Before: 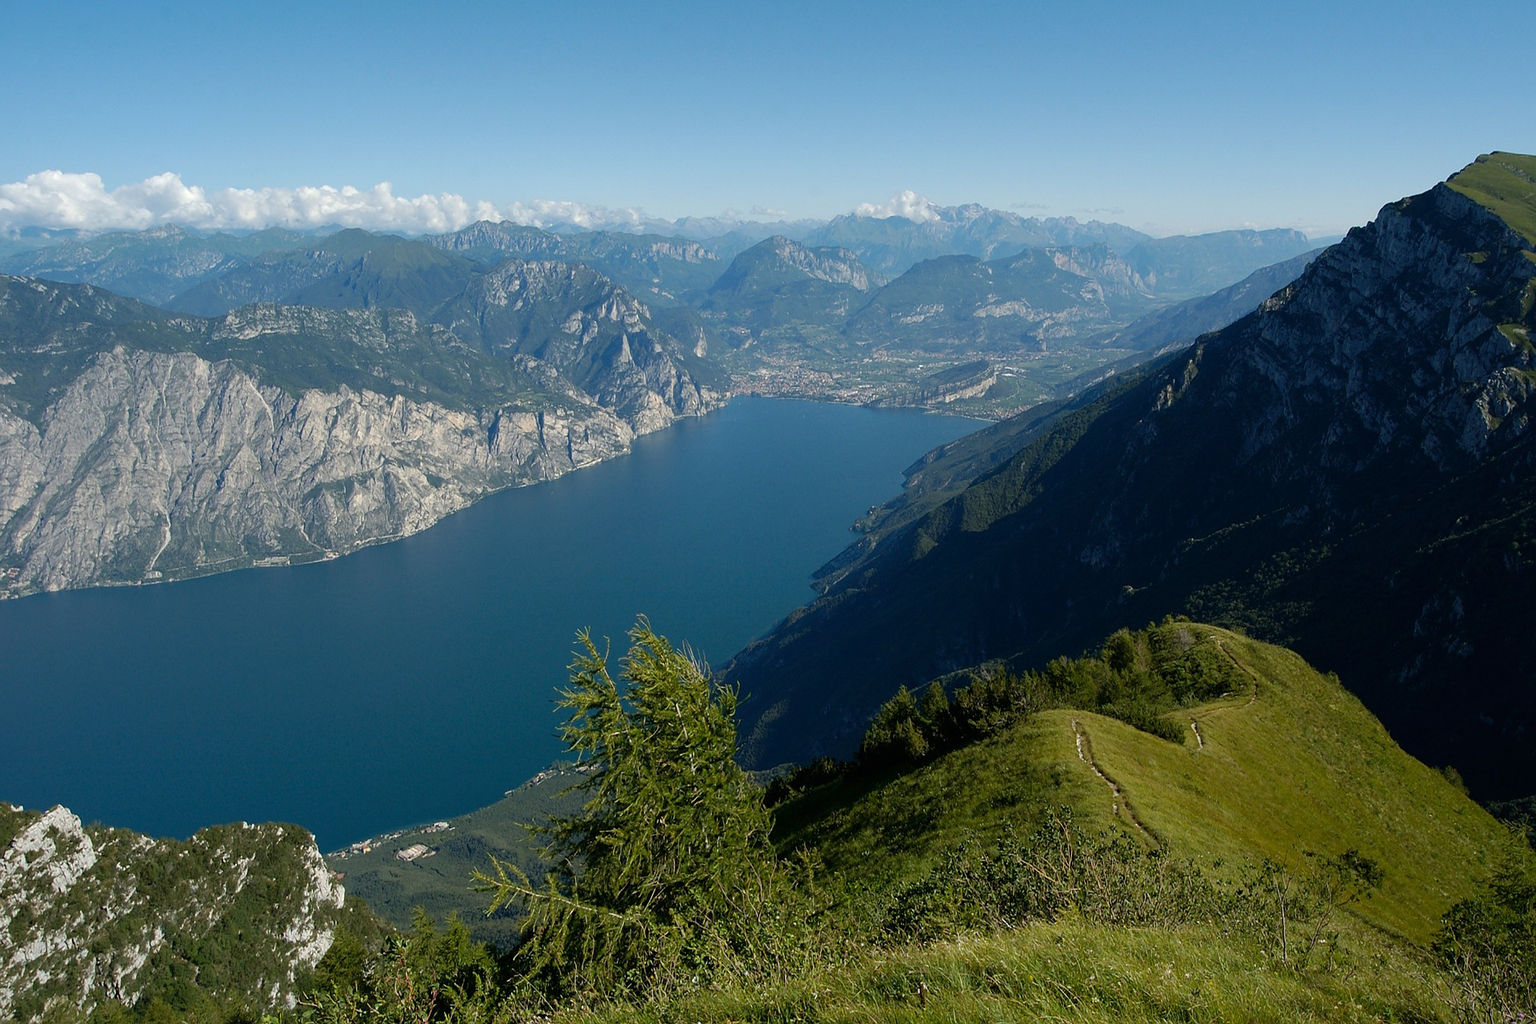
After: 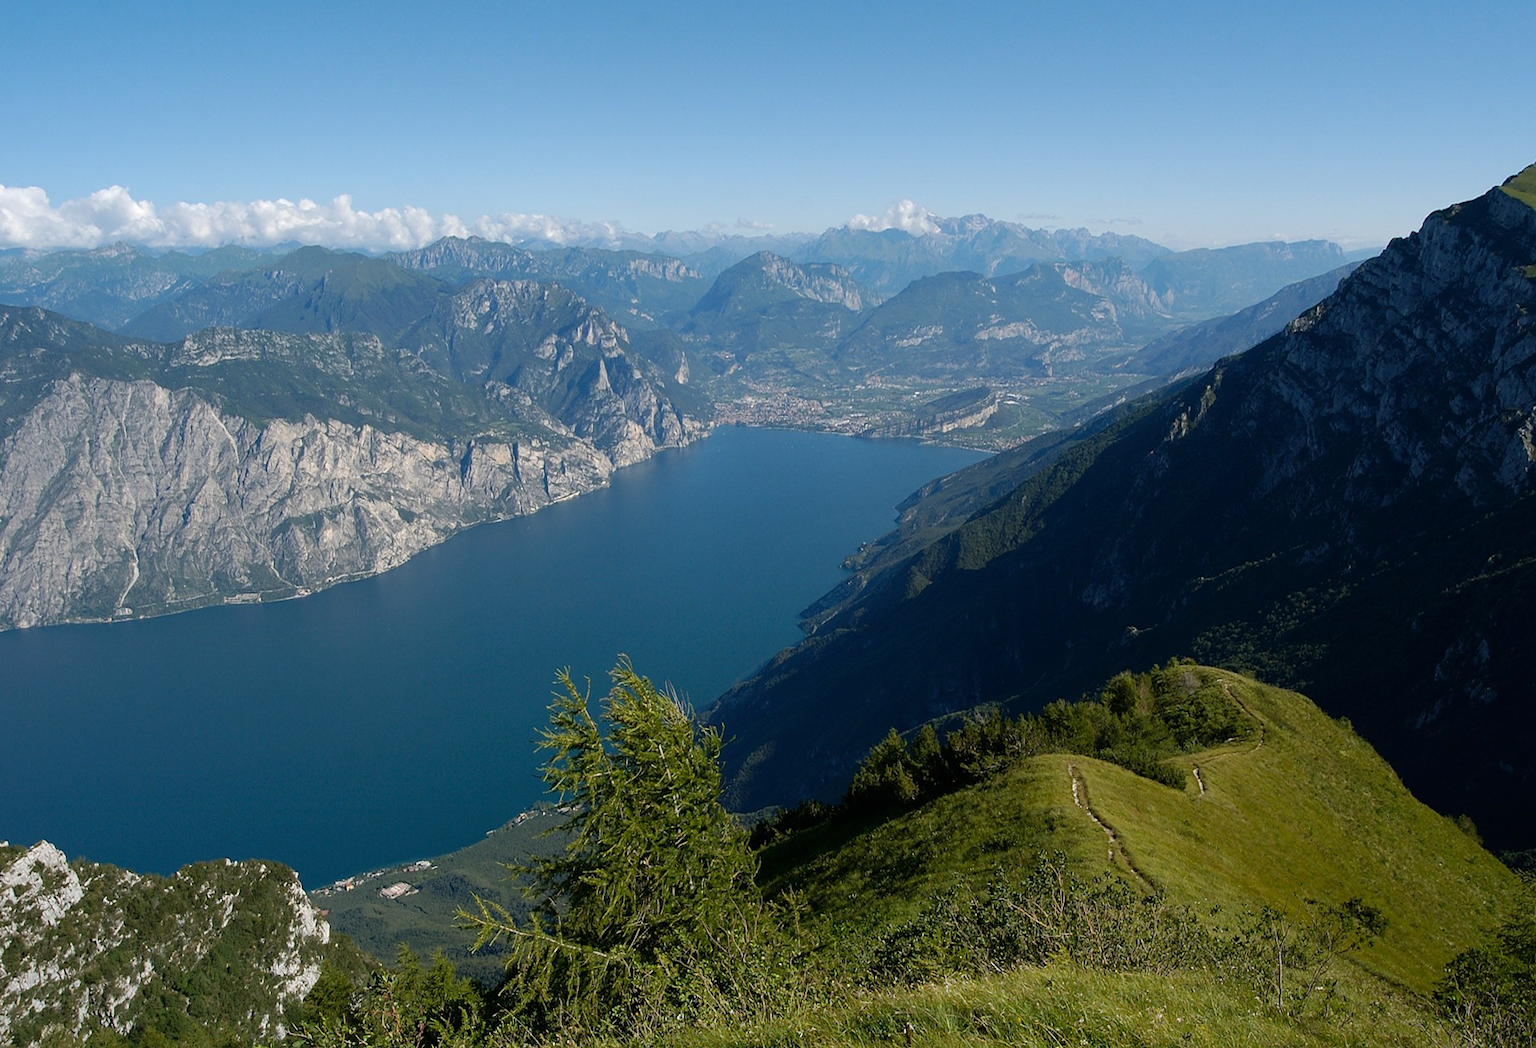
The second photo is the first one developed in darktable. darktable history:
white balance: red 1.009, blue 1.027
rotate and perspective: rotation 0.074°, lens shift (vertical) 0.096, lens shift (horizontal) -0.041, crop left 0.043, crop right 0.952, crop top 0.024, crop bottom 0.979
